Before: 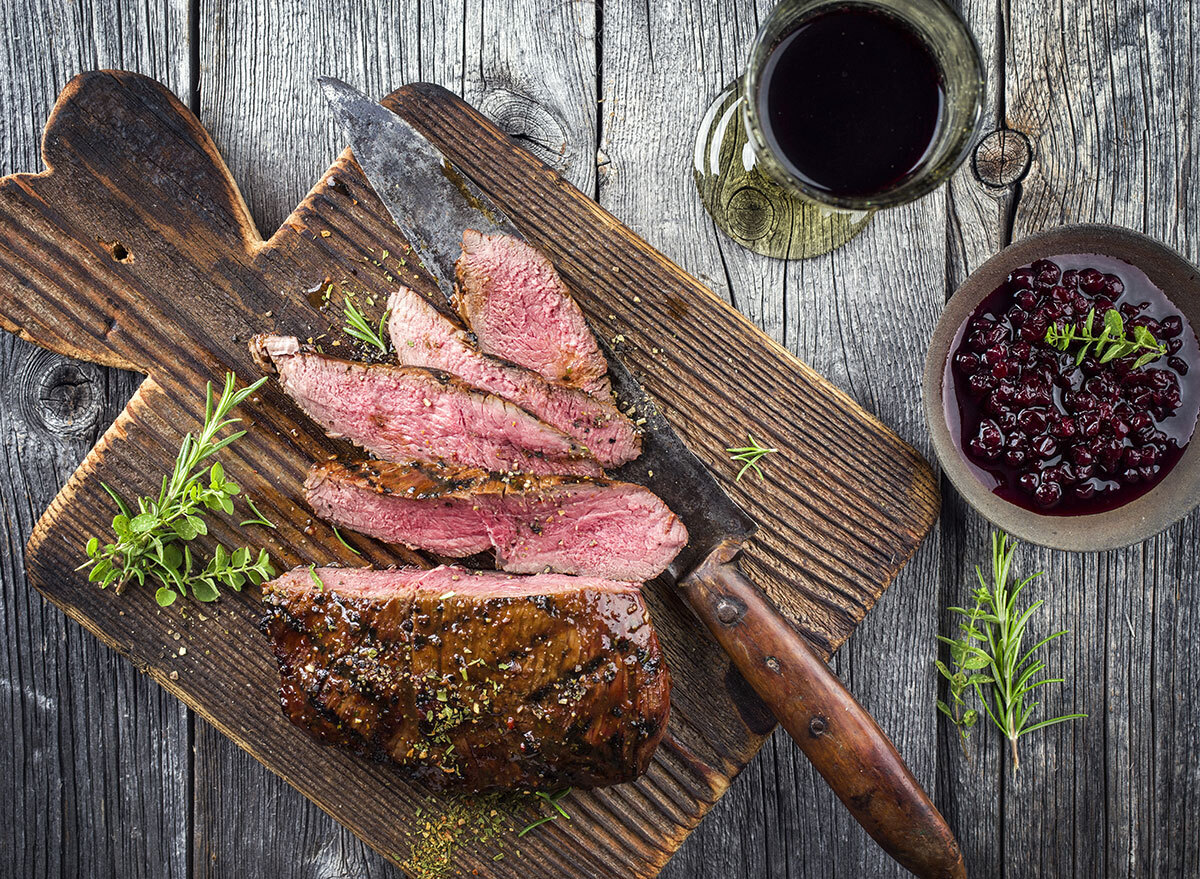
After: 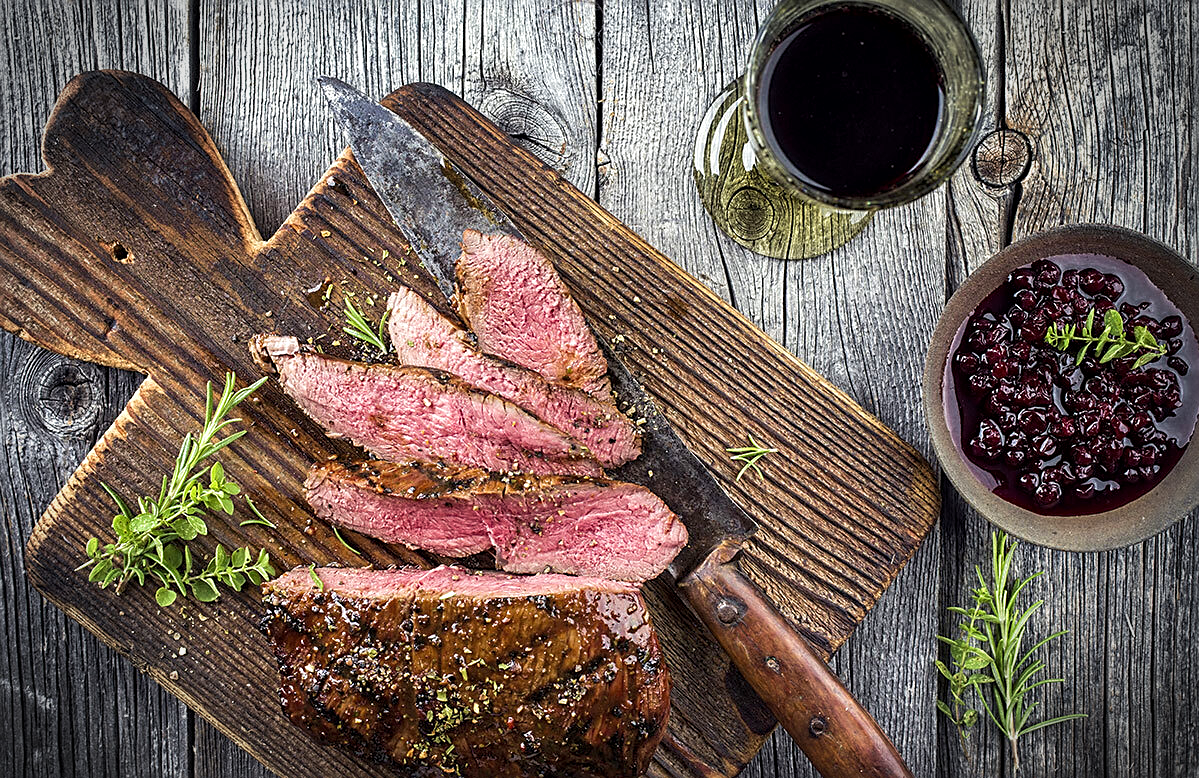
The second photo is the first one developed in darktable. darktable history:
velvia: on, module defaults
local contrast: highlights 102%, shadows 103%, detail 119%, midtone range 0.2
vignetting: fall-off start 90.27%, fall-off radius 38.89%, brightness -0.539, saturation -0.515, width/height ratio 1.215, shape 1.29, unbound false
crop and rotate: top 0%, bottom 11.458%
sharpen: on, module defaults
